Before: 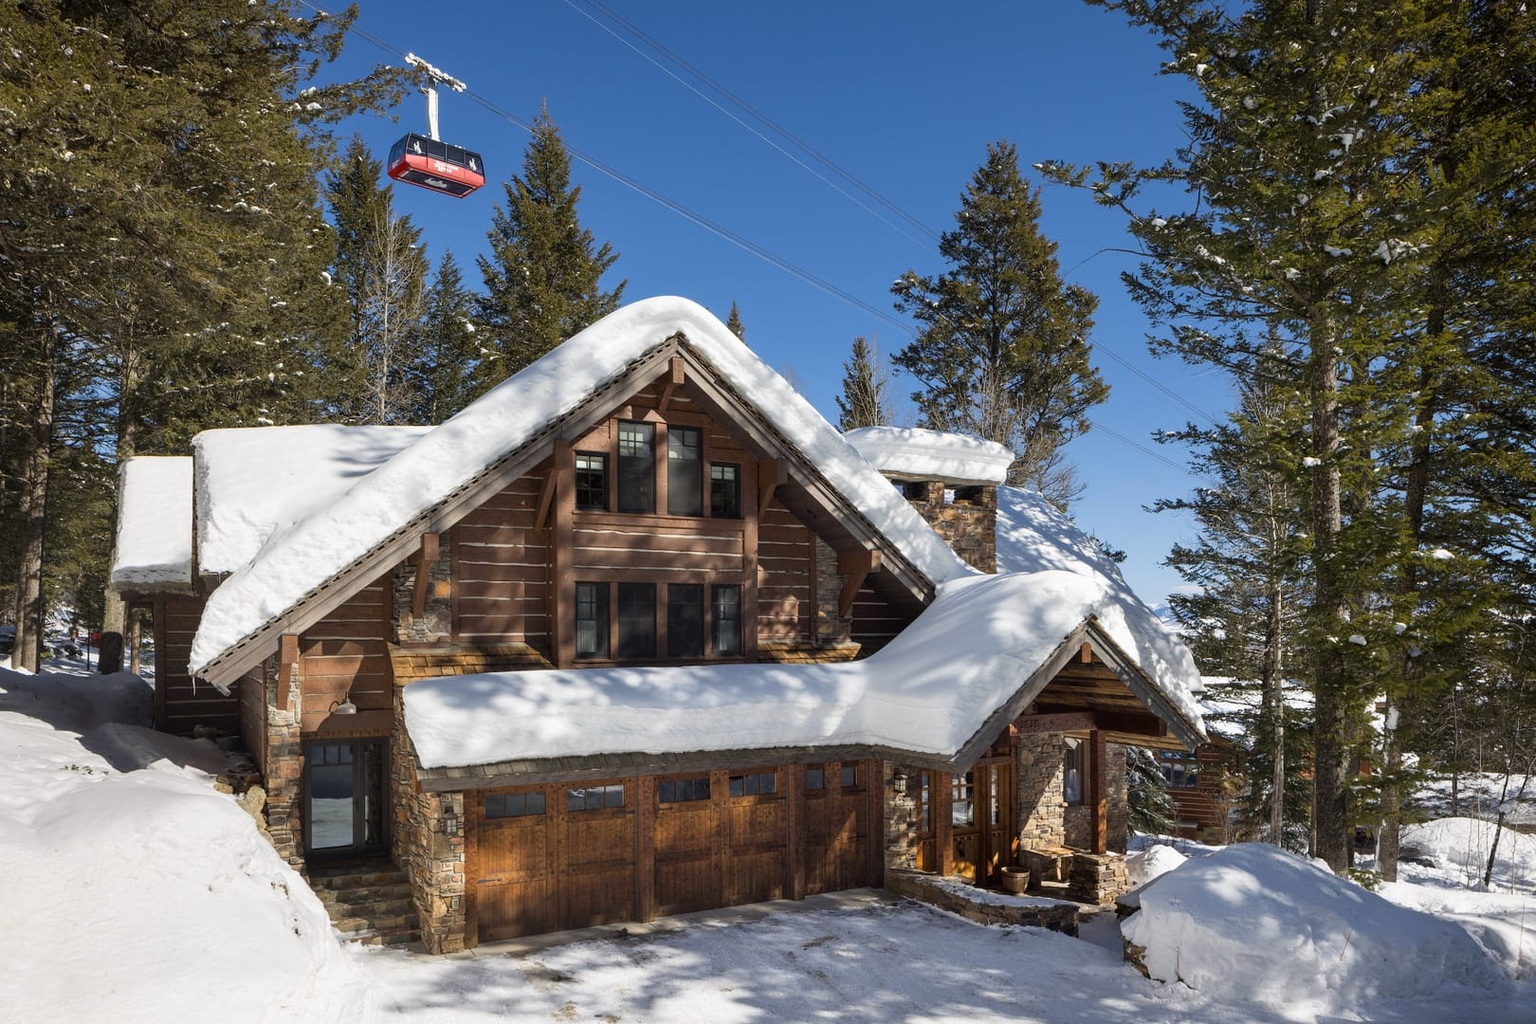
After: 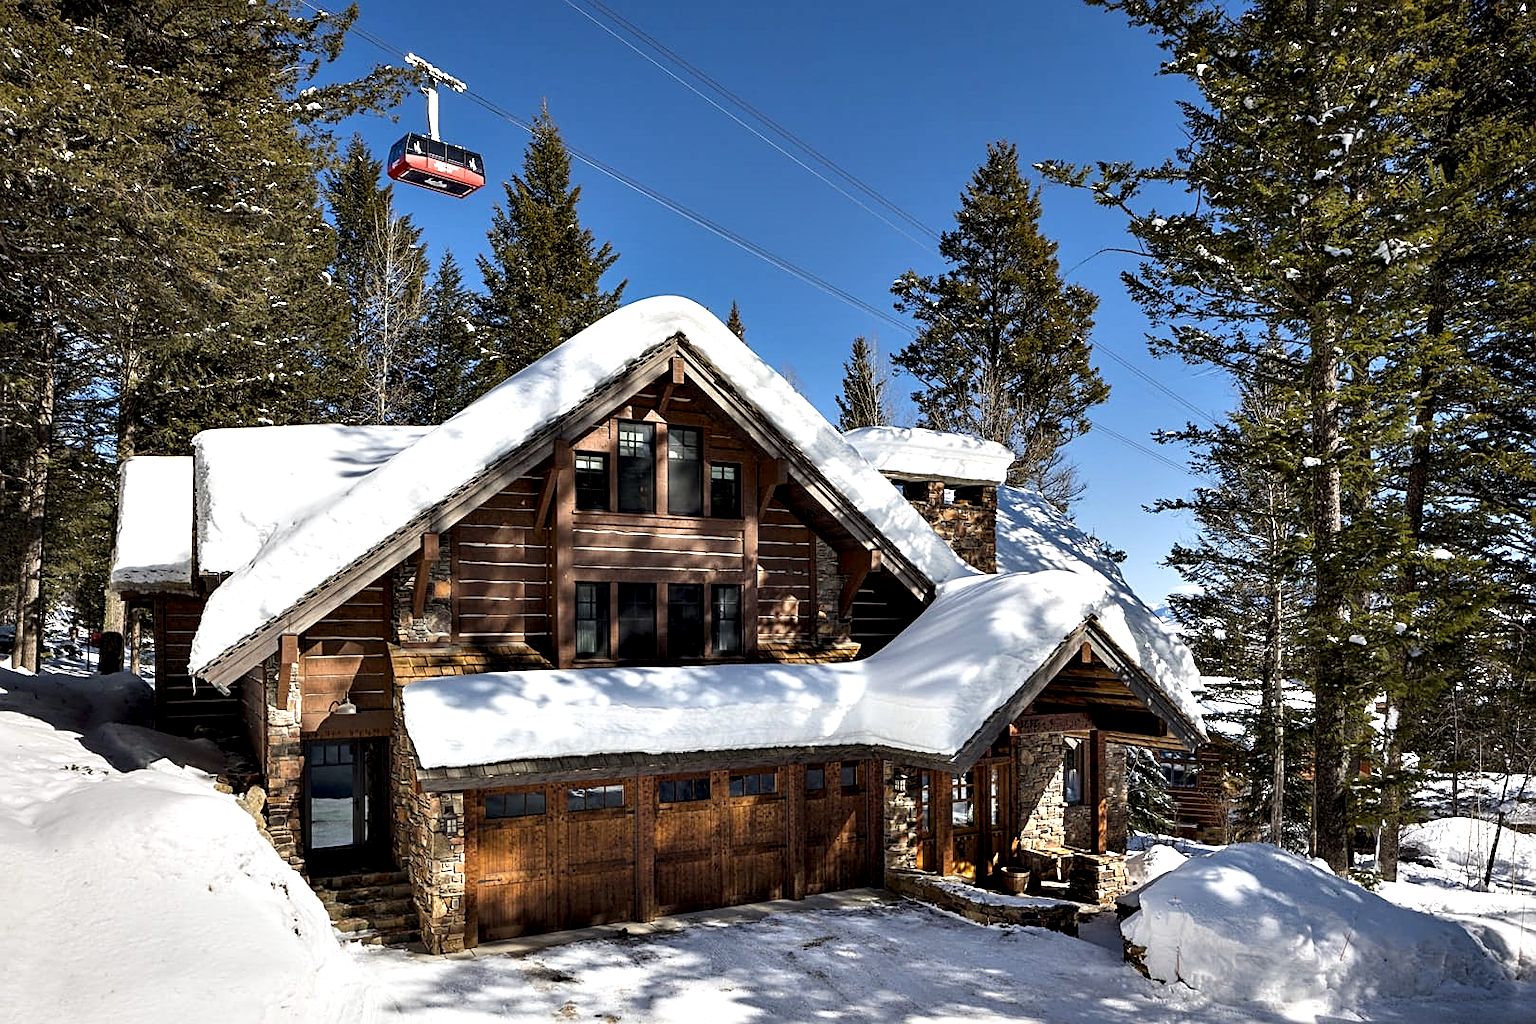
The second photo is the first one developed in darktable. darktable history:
contrast equalizer: octaves 7, y [[0.6 ×6], [0.55 ×6], [0 ×6], [0 ×6], [0 ×6]]
sharpen: on, module defaults
